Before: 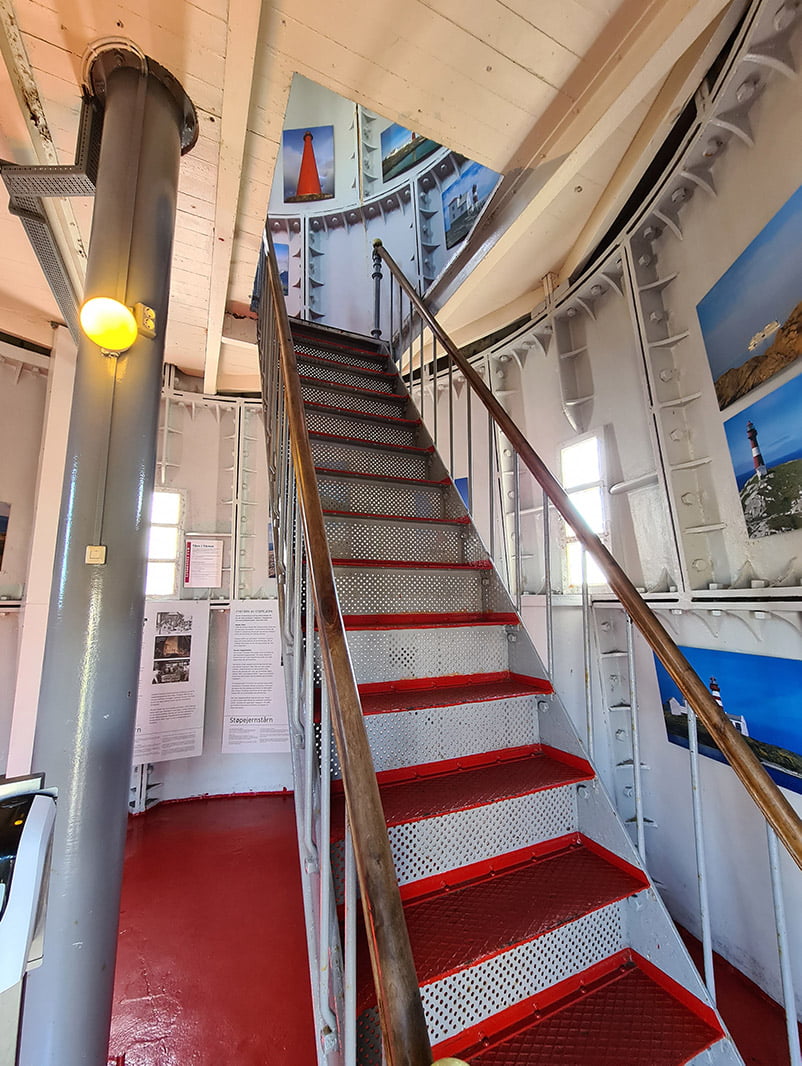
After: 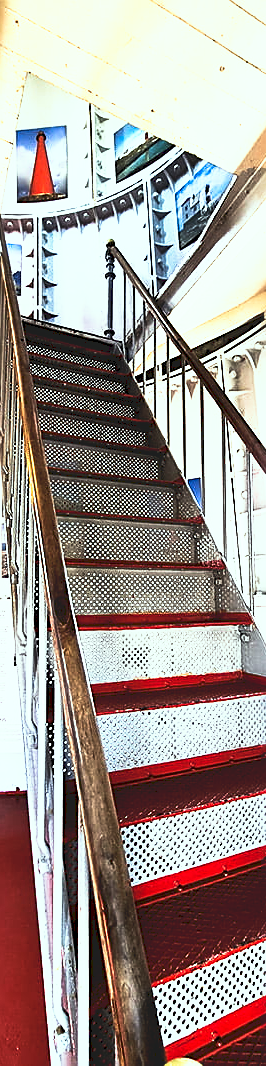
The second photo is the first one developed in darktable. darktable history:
tone equalizer: -8 EV -1.08 EV, -7 EV -1.01 EV, -6 EV -0.867 EV, -5 EV -0.578 EV, -3 EV 0.578 EV, -2 EV 0.867 EV, -1 EV 1.01 EV, +0 EV 1.08 EV, edges refinement/feathering 500, mask exposure compensation -1.57 EV, preserve details no
color correction: highlights a* -6.69, highlights b* 0.49
crop: left 33.36%, right 33.36%
sharpen: on, module defaults
tone curve: curves: ch0 [(0, 0) (0.003, 0.116) (0.011, 0.116) (0.025, 0.113) (0.044, 0.114) (0.069, 0.118) (0.1, 0.137) (0.136, 0.171) (0.177, 0.213) (0.224, 0.259) (0.277, 0.316) (0.335, 0.381) (0.399, 0.458) (0.468, 0.548) (0.543, 0.654) (0.623, 0.775) (0.709, 0.895) (0.801, 0.972) (0.898, 0.991) (1, 1)], preserve colors none
